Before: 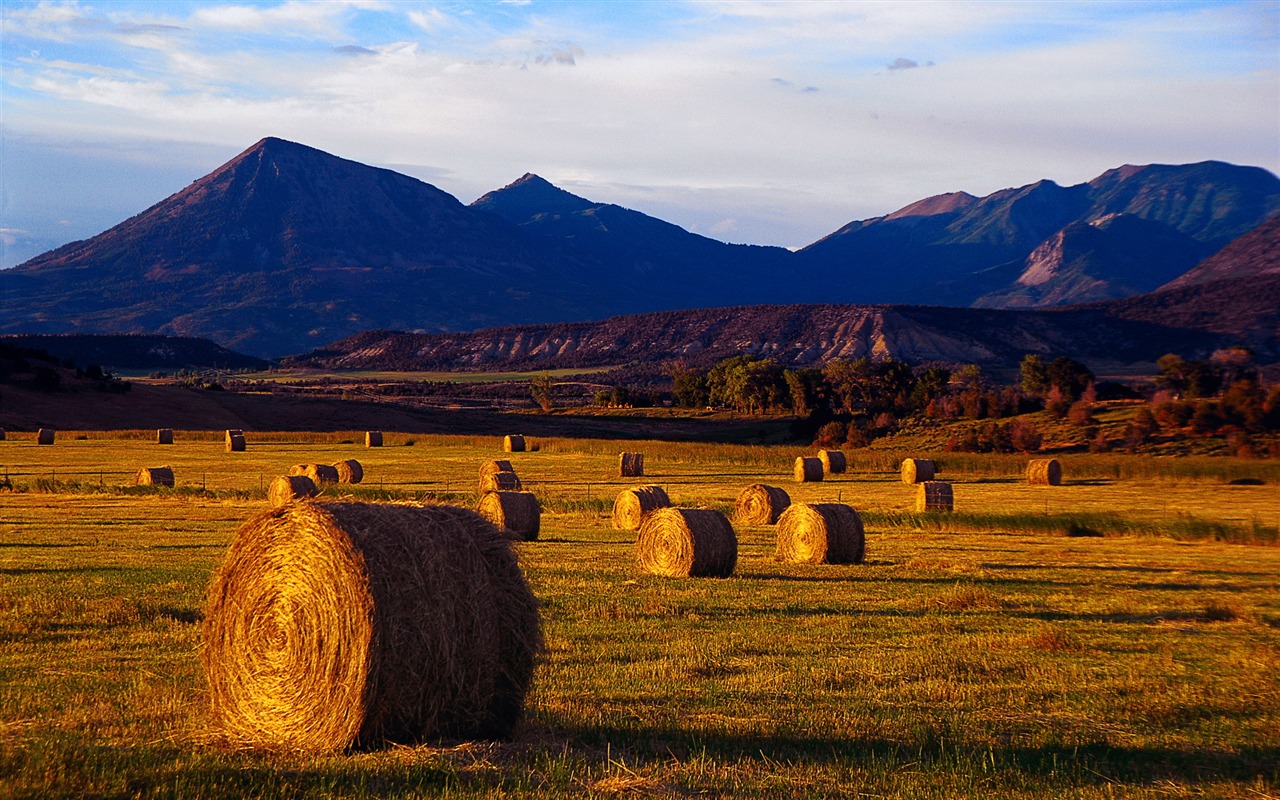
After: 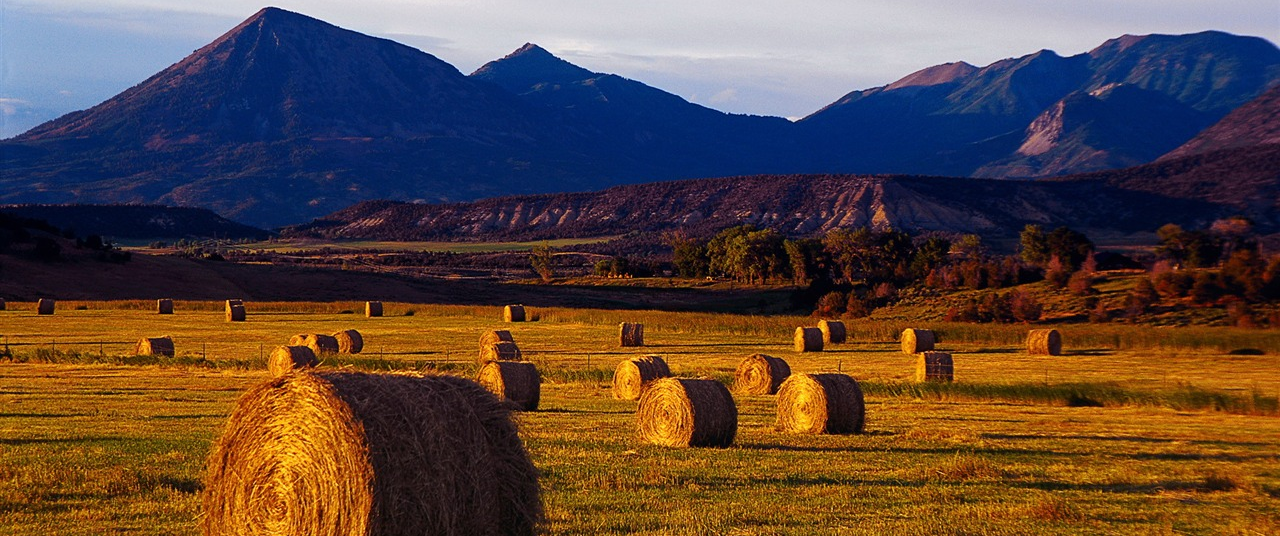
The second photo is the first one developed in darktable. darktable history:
crop: top 16.292%, bottom 16.695%
tone equalizer: edges refinement/feathering 500, mask exposure compensation -1.57 EV, preserve details no
